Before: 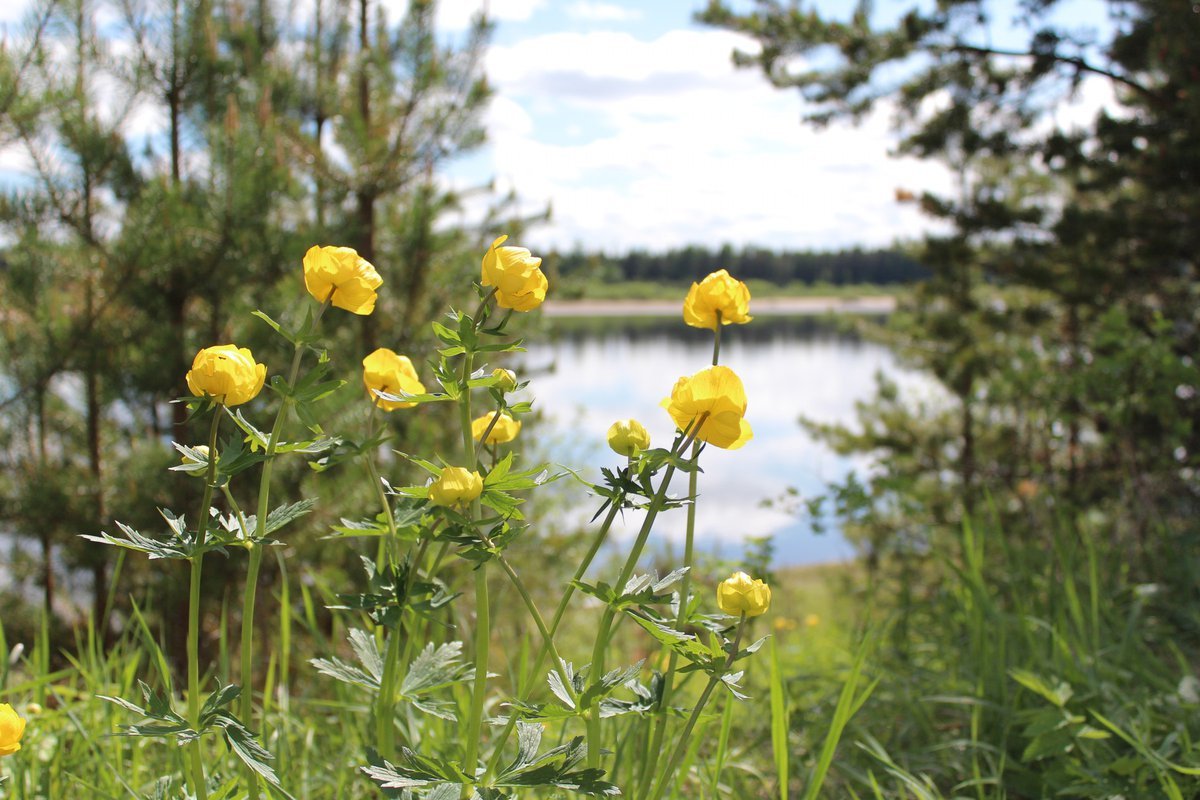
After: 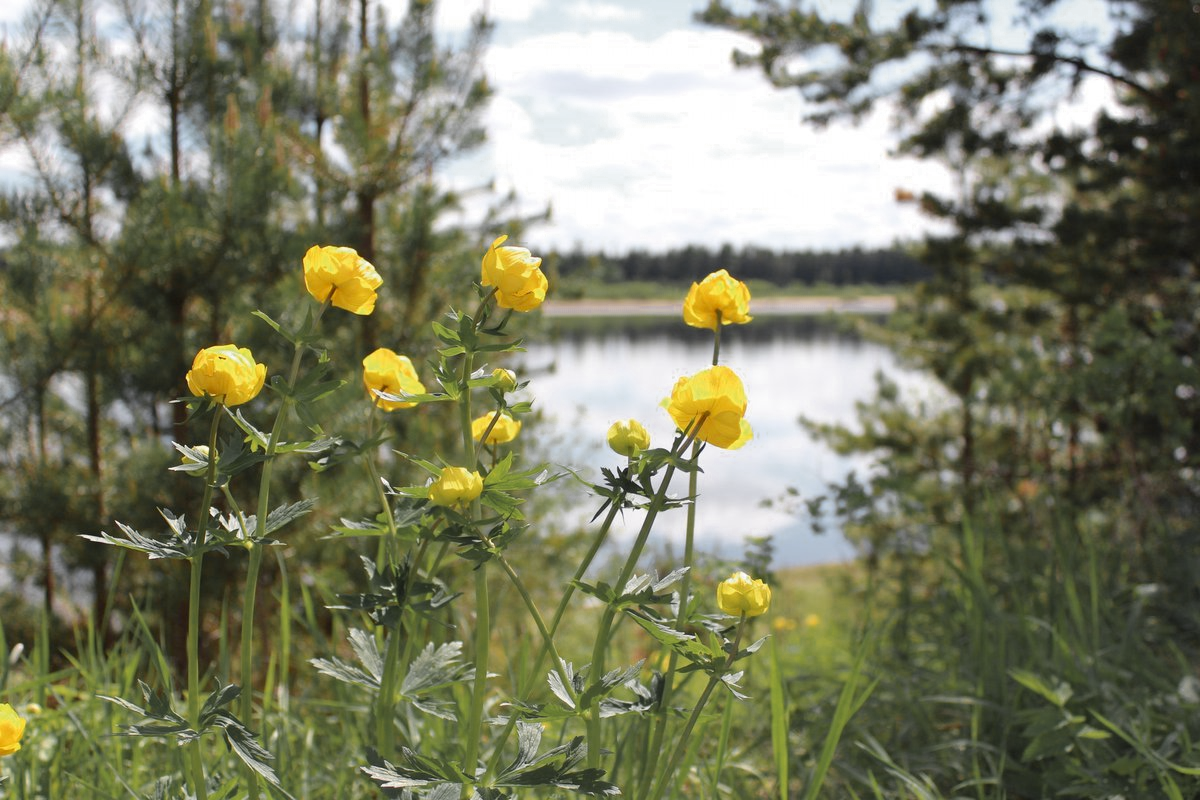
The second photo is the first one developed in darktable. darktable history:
color zones: curves: ch0 [(0.035, 0.242) (0.25, 0.5) (0.384, 0.214) (0.488, 0.255) (0.75, 0.5)]; ch1 [(0.063, 0.379) (0.25, 0.5) (0.354, 0.201) (0.489, 0.085) (0.729, 0.271)]; ch2 [(0.25, 0.5) (0.38, 0.517) (0.442, 0.51) (0.735, 0.456)]
